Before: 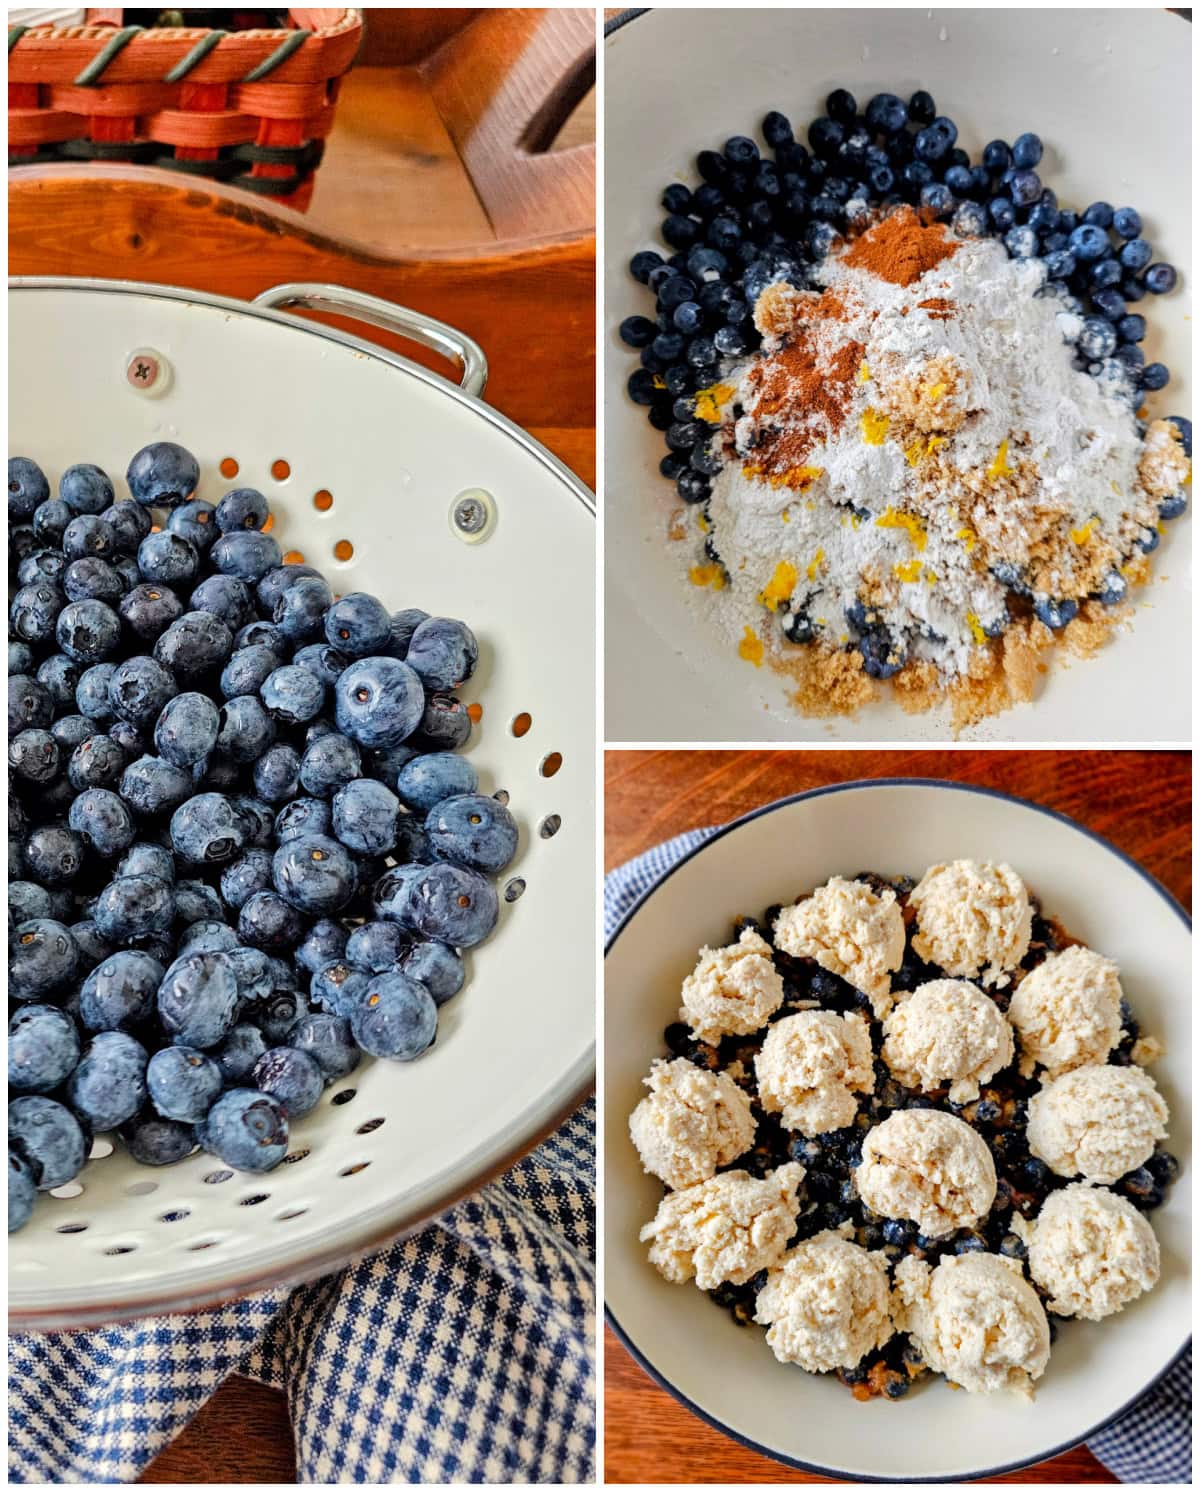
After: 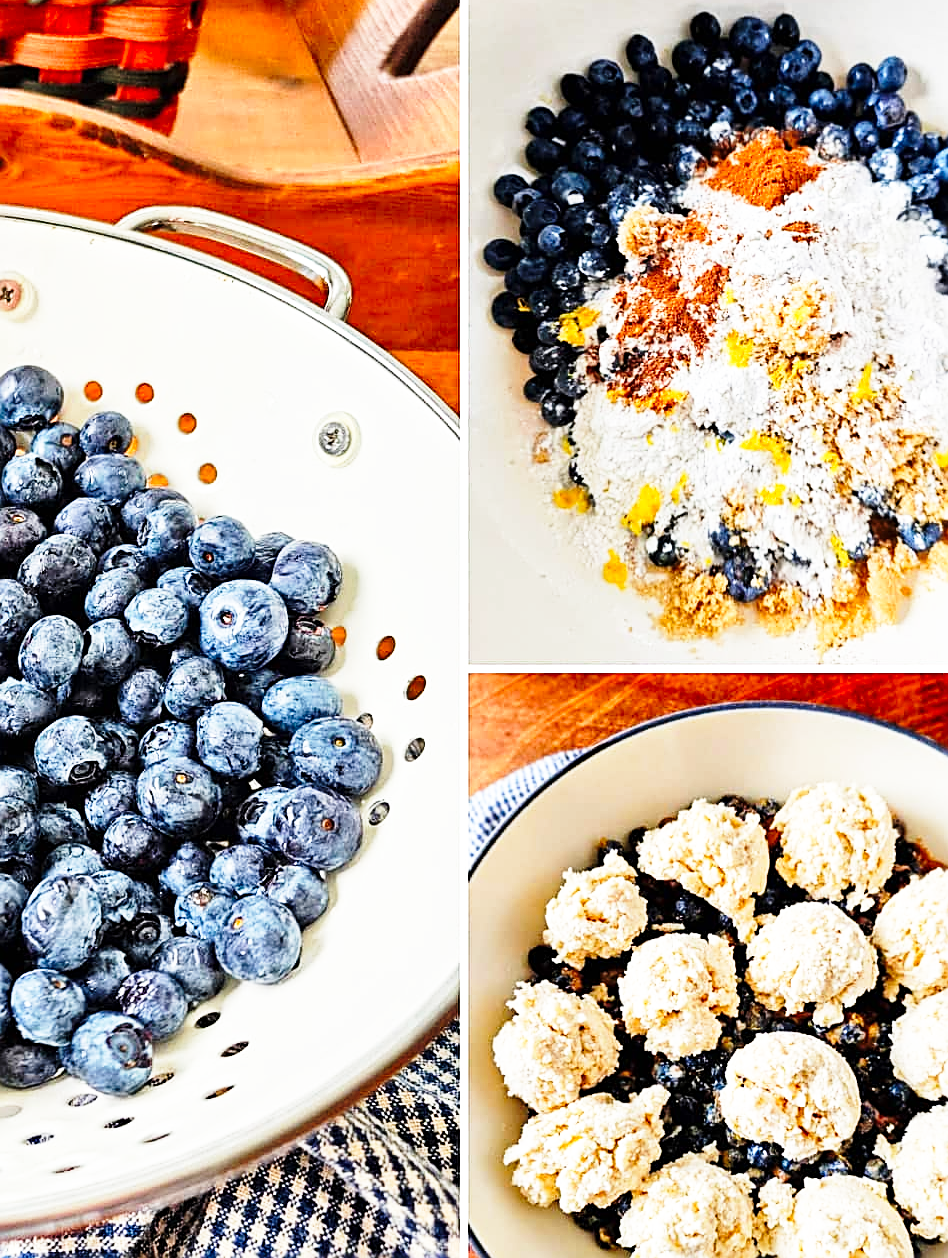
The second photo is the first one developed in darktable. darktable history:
sharpen: amount 0.745
base curve: curves: ch0 [(0, 0) (0.026, 0.03) (0.109, 0.232) (0.351, 0.748) (0.669, 0.968) (1, 1)], preserve colors none
crop: left 11.349%, top 5.204%, right 9.57%, bottom 10.424%
